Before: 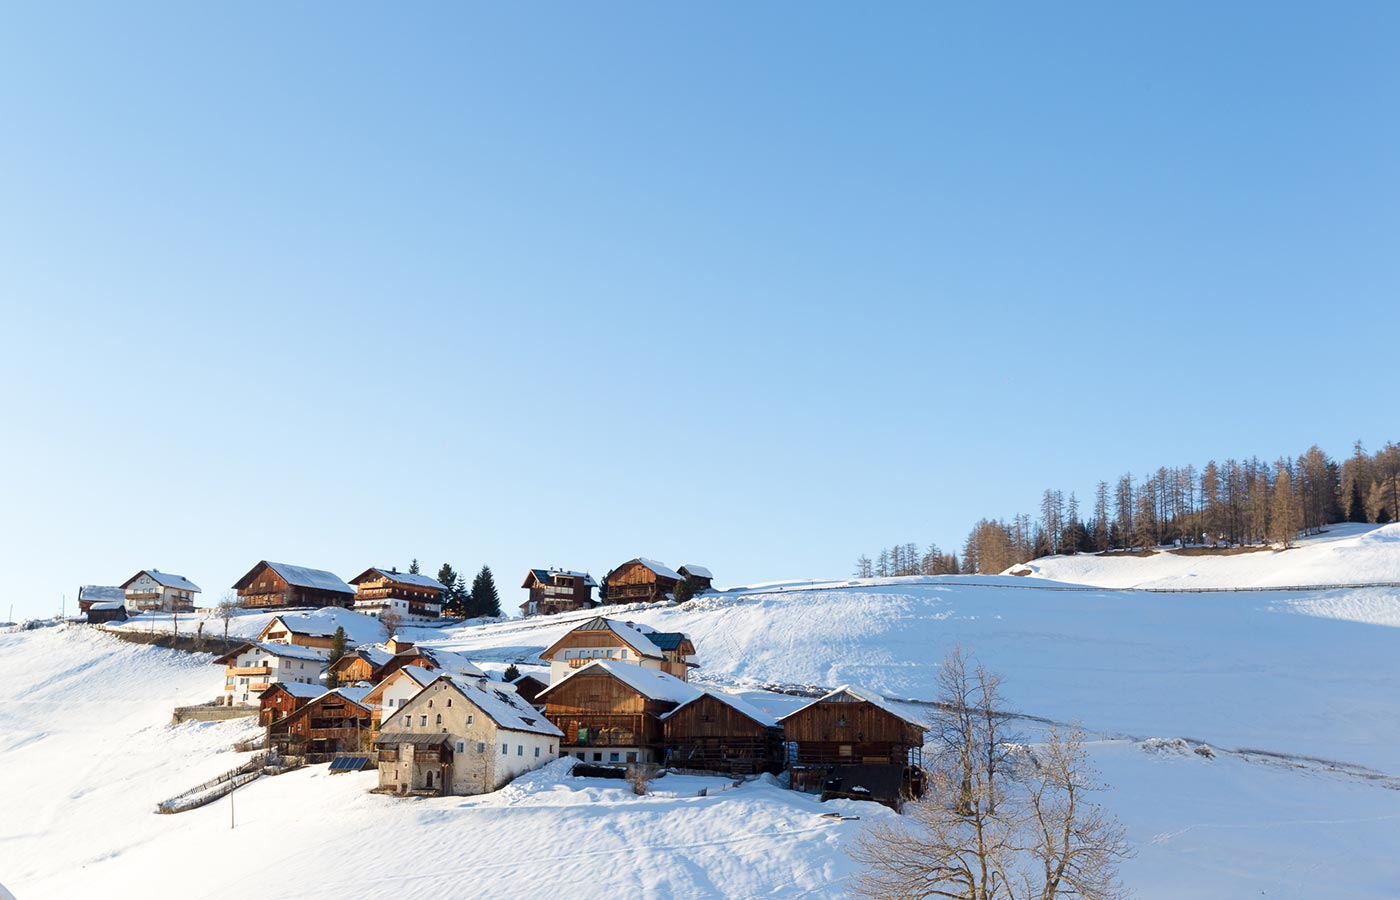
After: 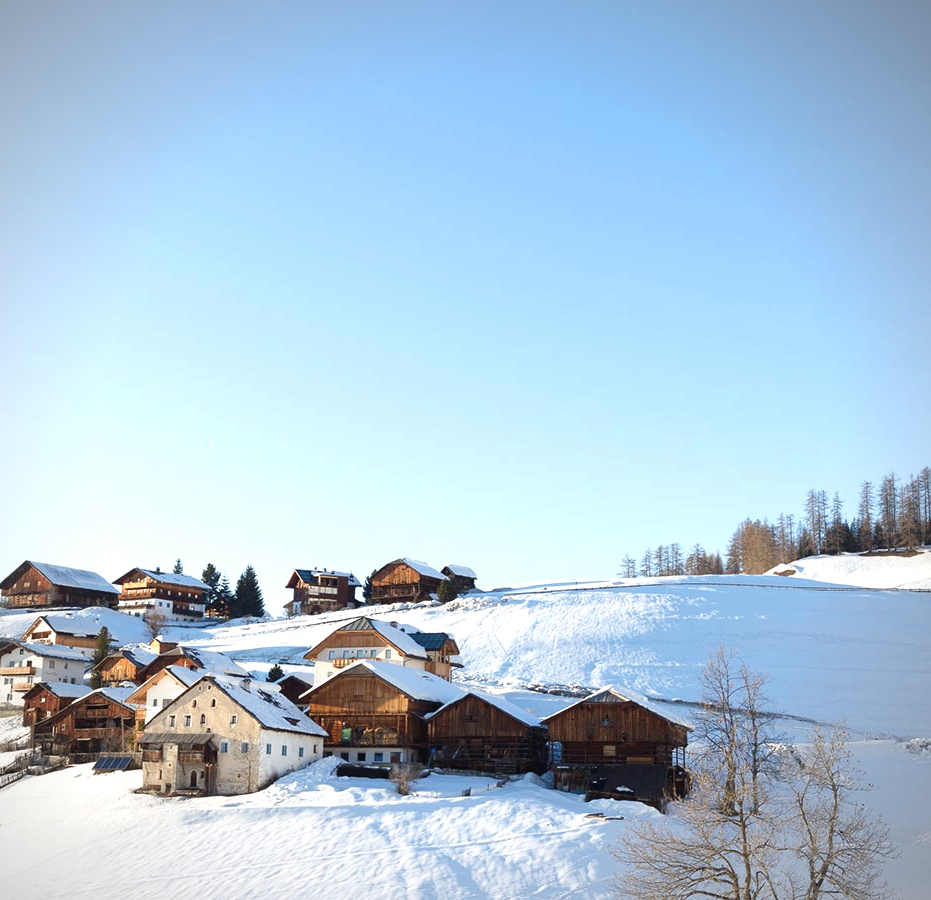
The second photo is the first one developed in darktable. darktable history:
exposure: exposure 0.6 EV, compensate highlight preservation false
crop: left 16.899%, right 16.556%
vignetting: fall-off radius 60.65%
contrast brightness saturation: contrast -0.08, brightness -0.04, saturation -0.11
